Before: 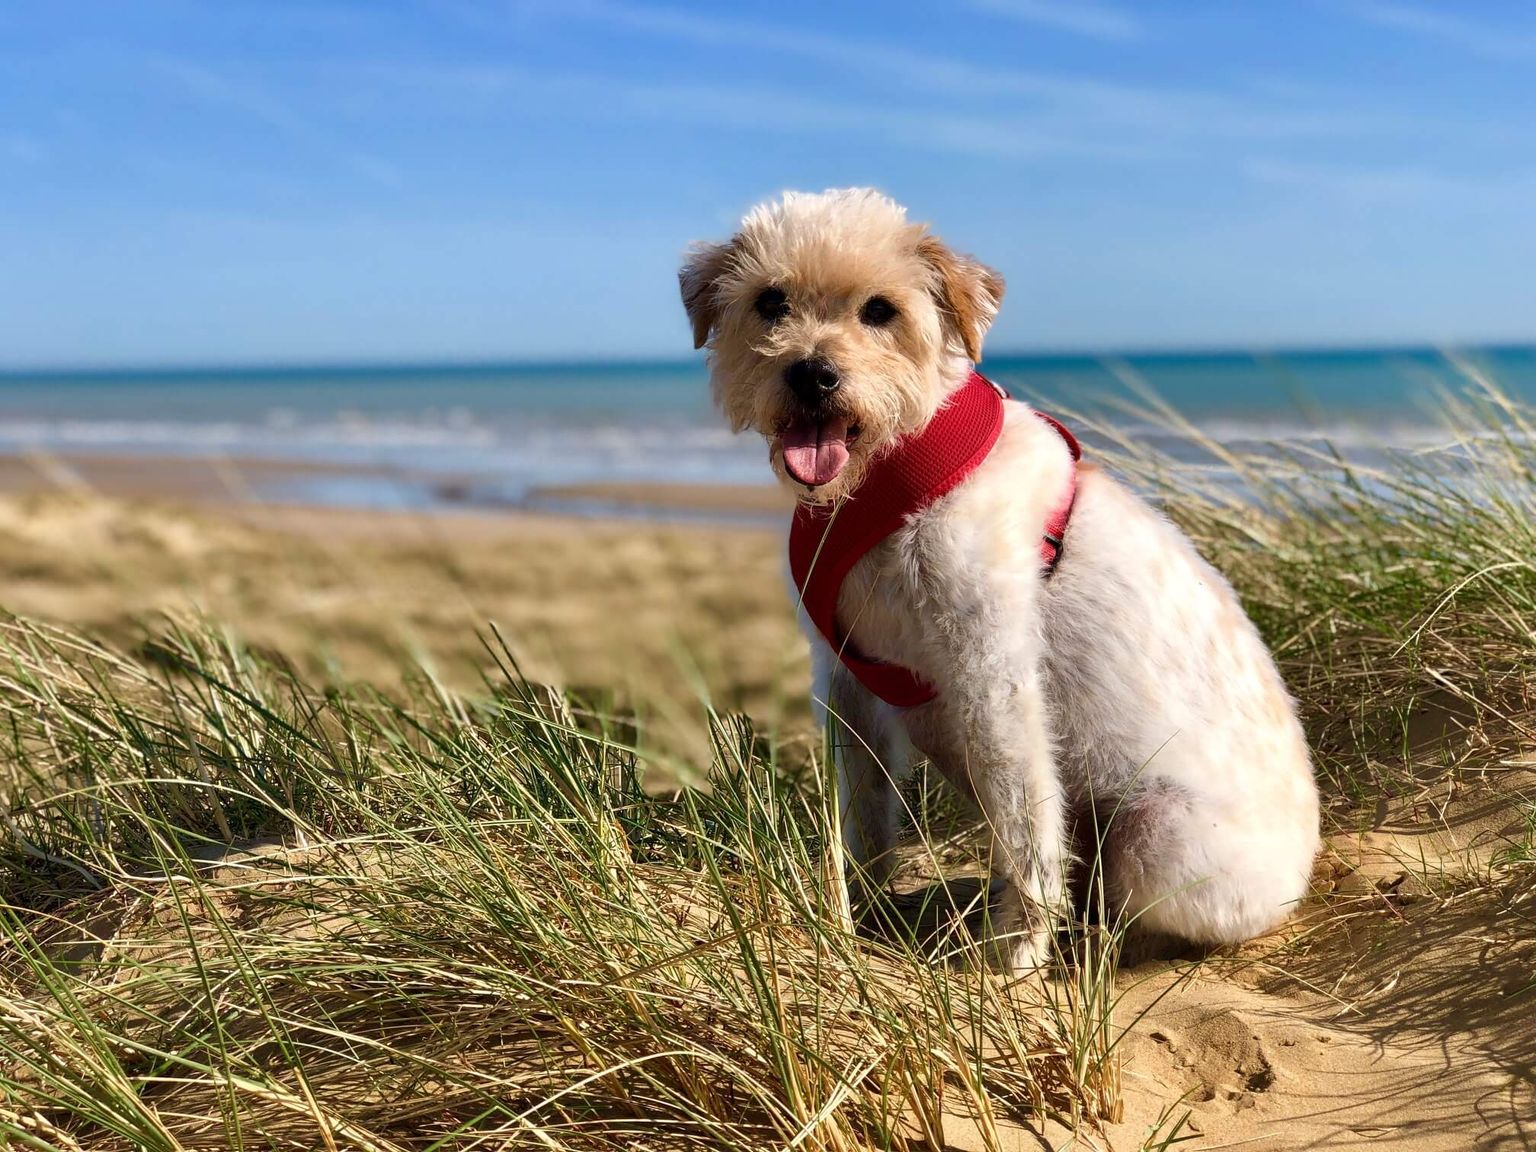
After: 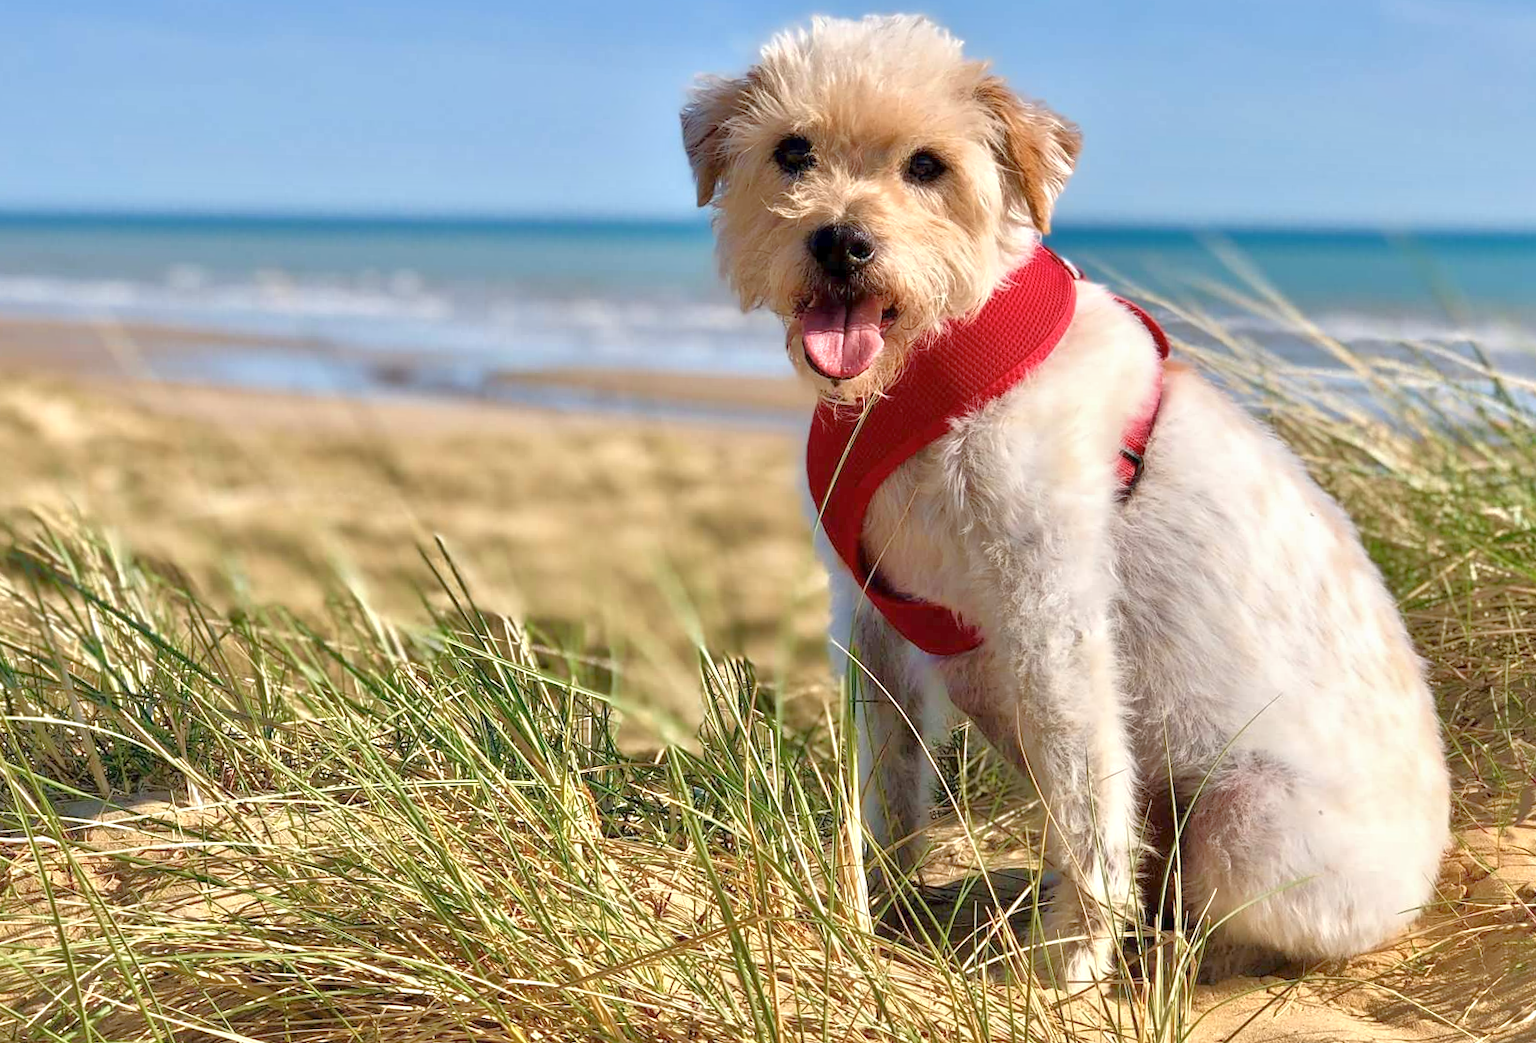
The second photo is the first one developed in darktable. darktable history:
crop: left 9.712%, top 16.928%, right 10.845%, bottom 12.332%
rotate and perspective: rotation 1.72°, automatic cropping off
tone equalizer: -8 EV 2 EV, -7 EV 2 EV, -6 EV 2 EV, -5 EV 2 EV, -4 EV 2 EV, -3 EV 1.5 EV, -2 EV 1 EV, -1 EV 0.5 EV
contrast brightness saturation: contrast 0.01, saturation -0.05
